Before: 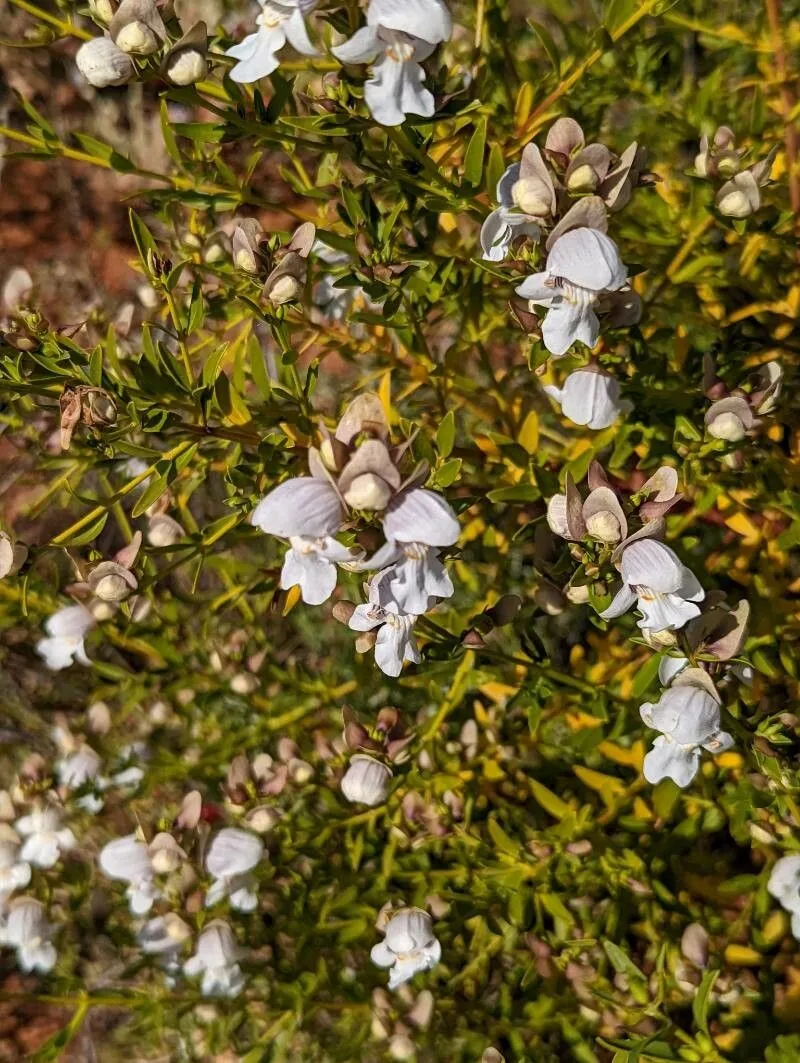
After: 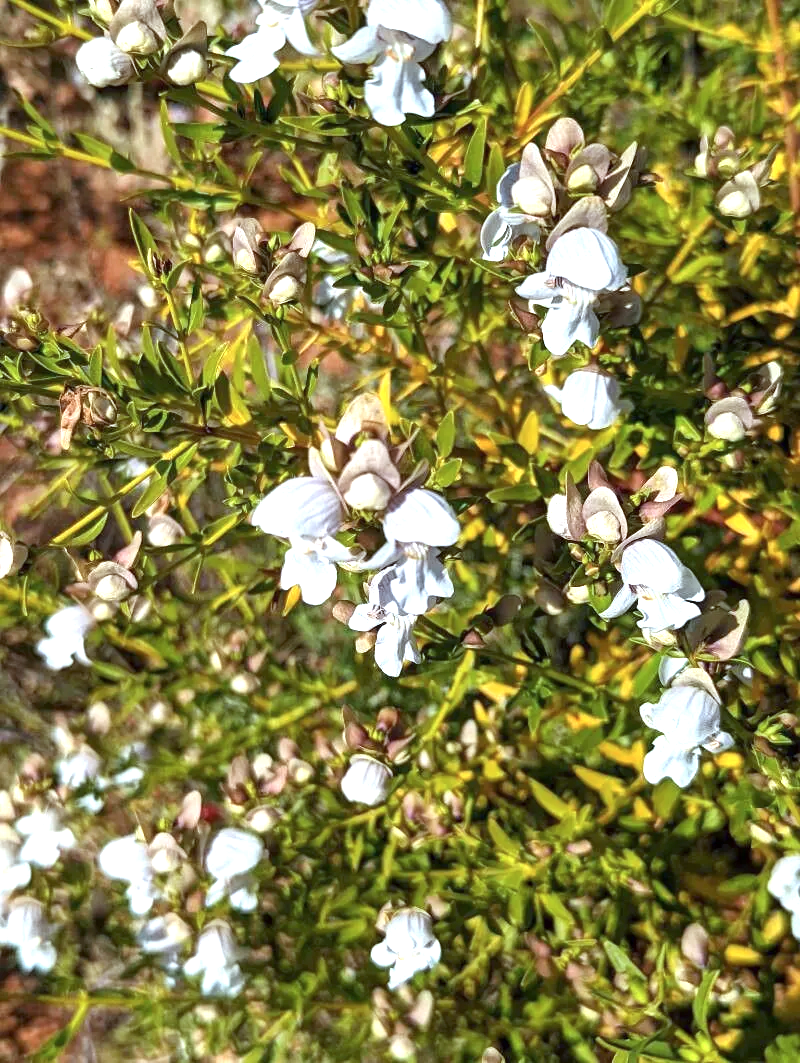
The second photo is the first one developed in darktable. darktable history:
color calibration: illuminant F (fluorescent), F source F9 (Cool White Deluxe 4150 K) – high CRI, x 0.374, y 0.373, temperature 4158.34 K
exposure: exposure 1 EV, compensate highlight preservation false
